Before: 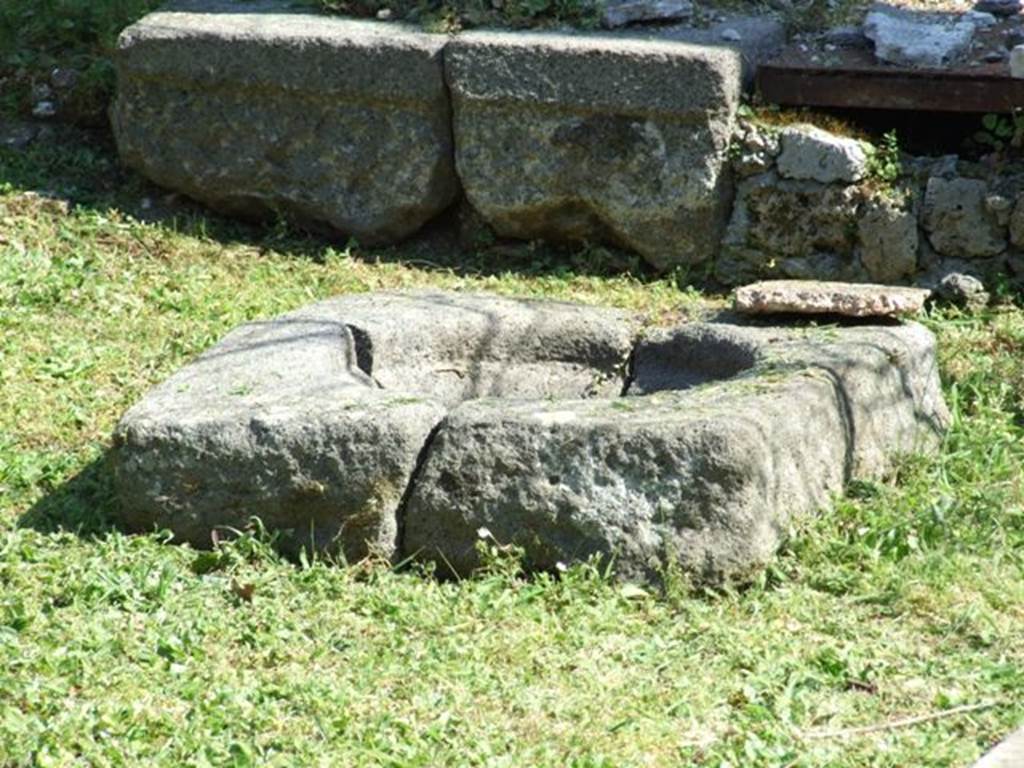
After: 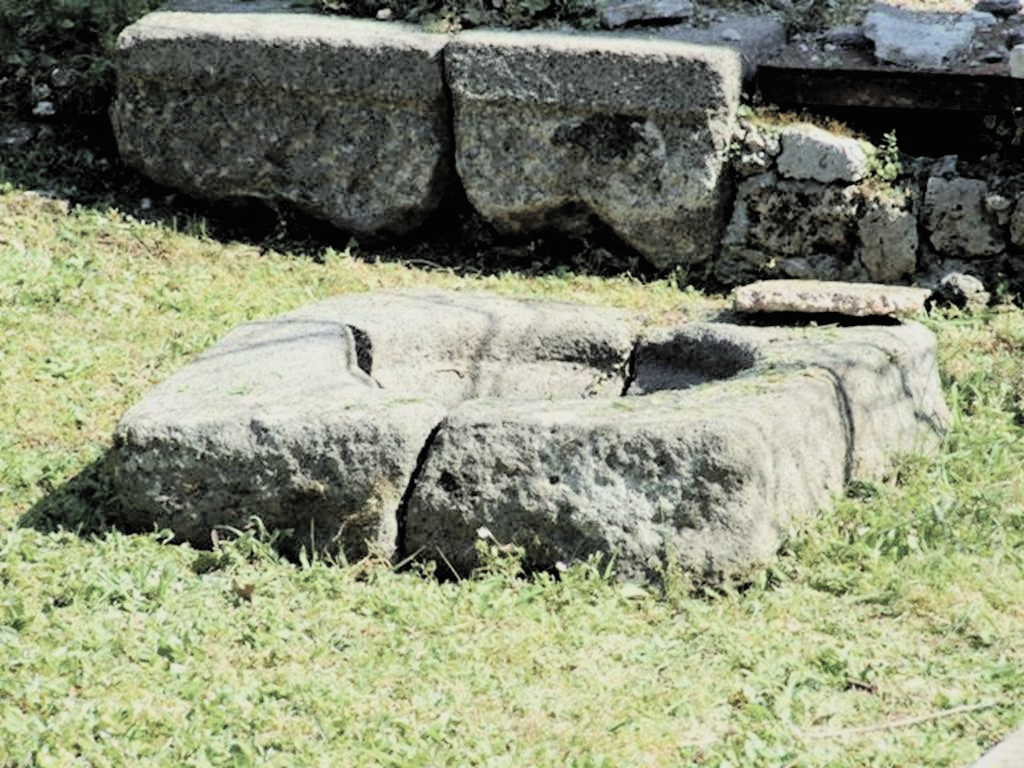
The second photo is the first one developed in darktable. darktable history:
contrast brightness saturation: brightness 0.187, saturation -0.486
shadows and highlights: shadows 34.25, highlights -34.75, soften with gaussian
filmic rgb: black relative exposure -4.3 EV, white relative exposure 4.56 EV, hardness 2.38, contrast 1.058, color science v6 (2022)
color balance rgb: highlights gain › luminance 5.921%, highlights gain › chroma 1.295%, highlights gain › hue 93.21°, perceptual saturation grading › global saturation 29.403%, perceptual brilliance grading › highlights 7.63%, perceptual brilliance grading › mid-tones 3.025%, perceptual brilliance grading › shadows 1.991%, global vibrance 20%
